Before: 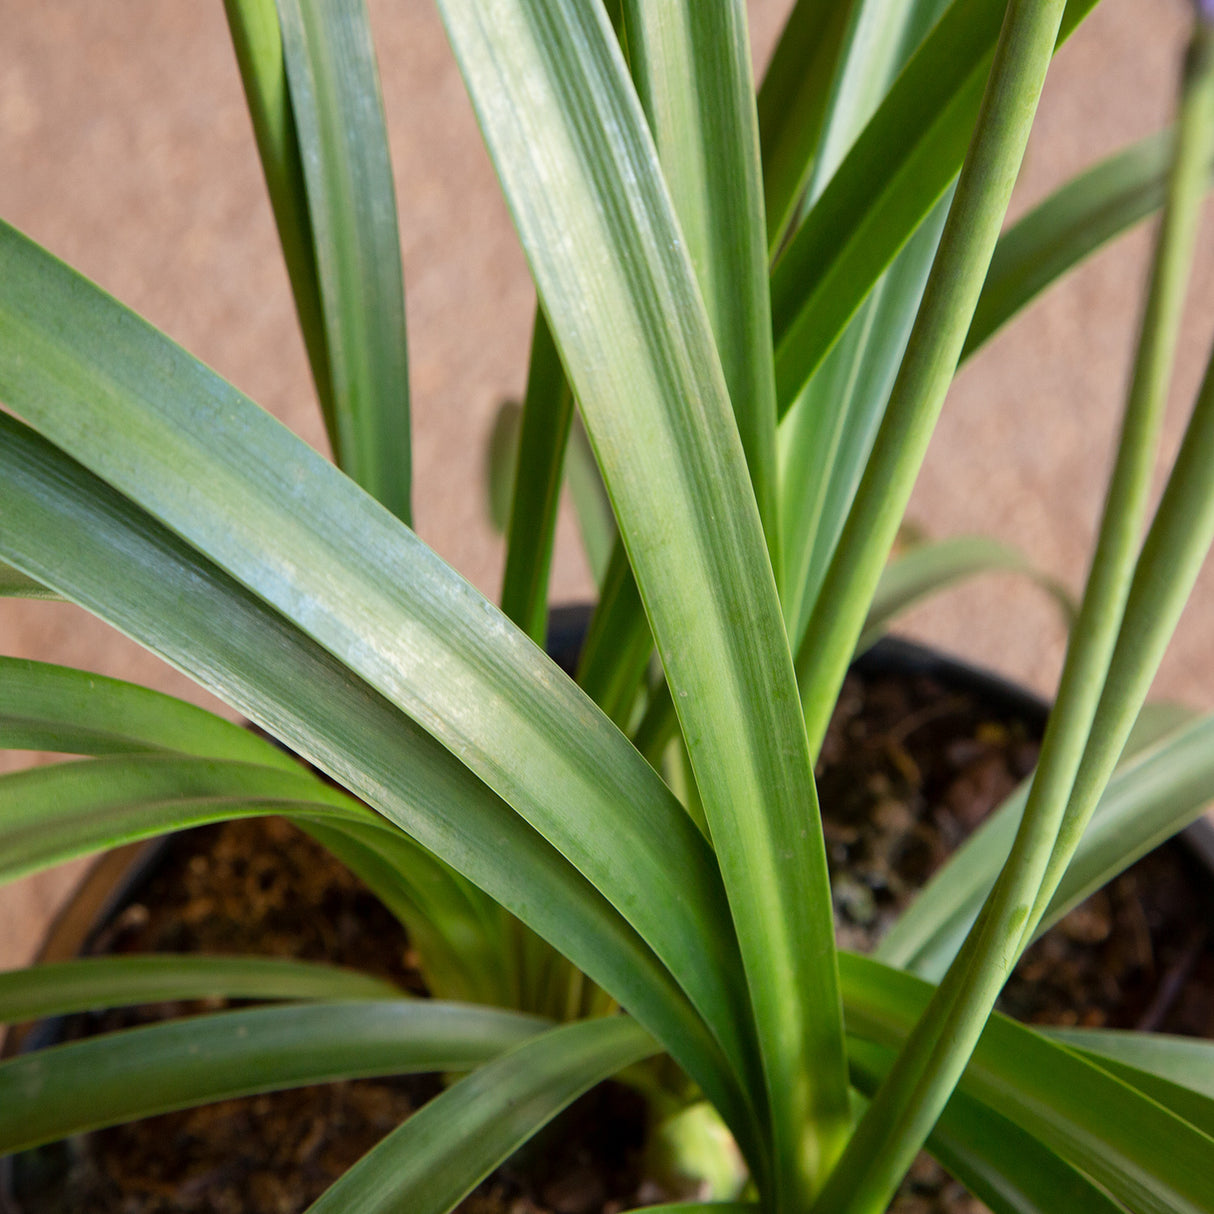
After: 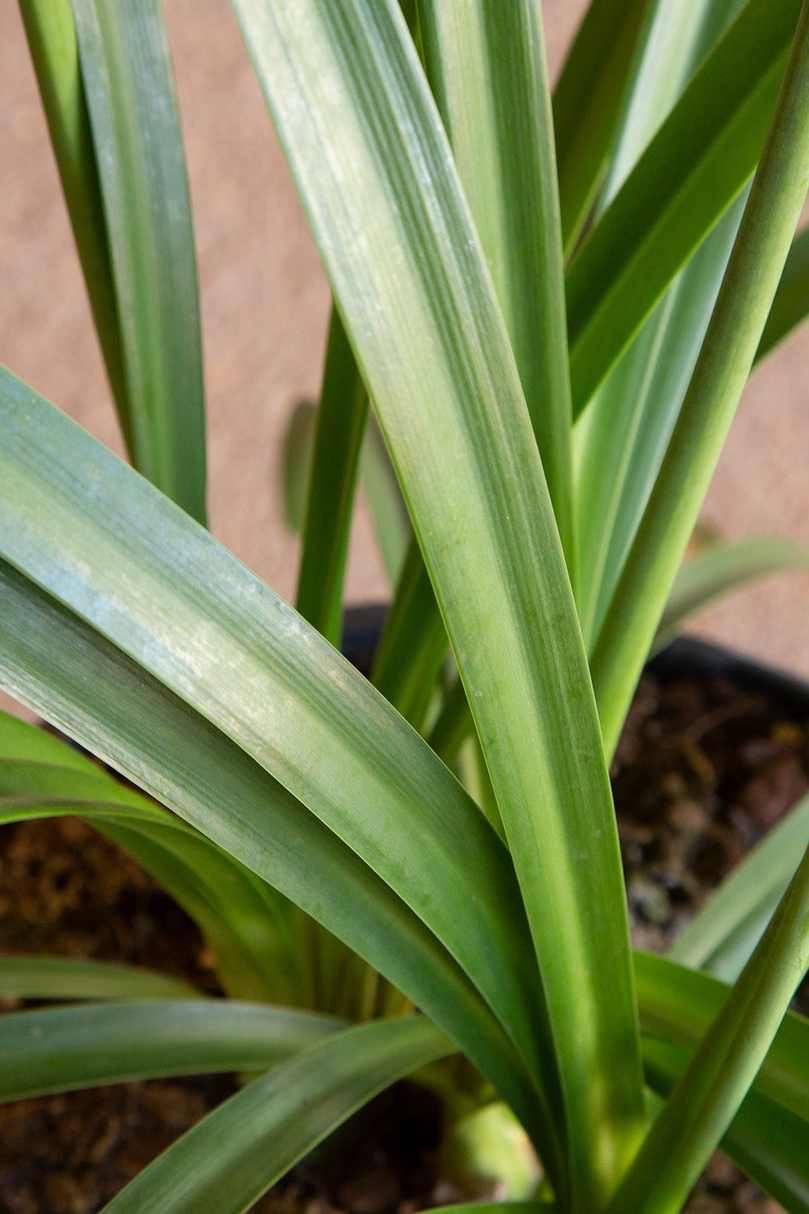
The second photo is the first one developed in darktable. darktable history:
crop: left 16.966%, right 16.361%
